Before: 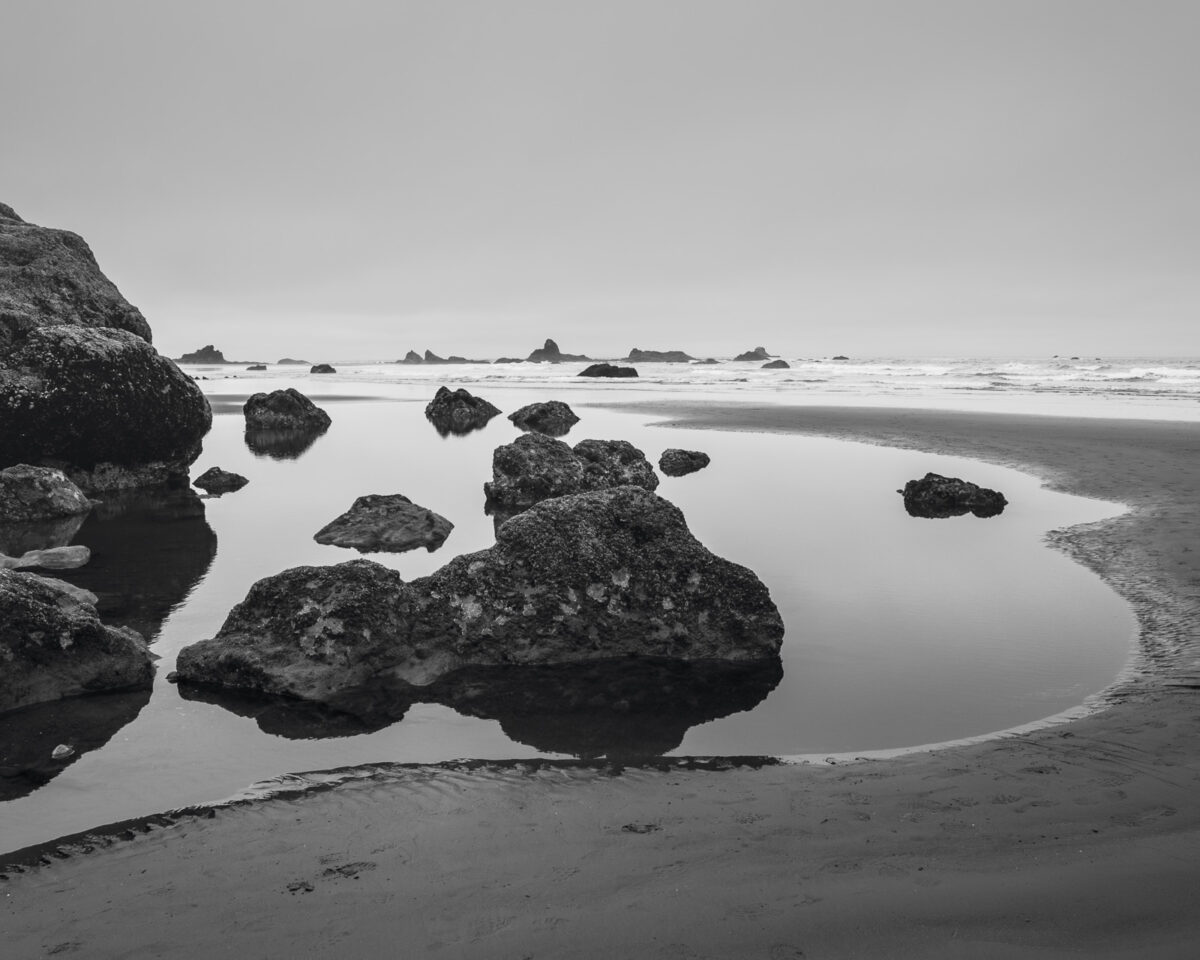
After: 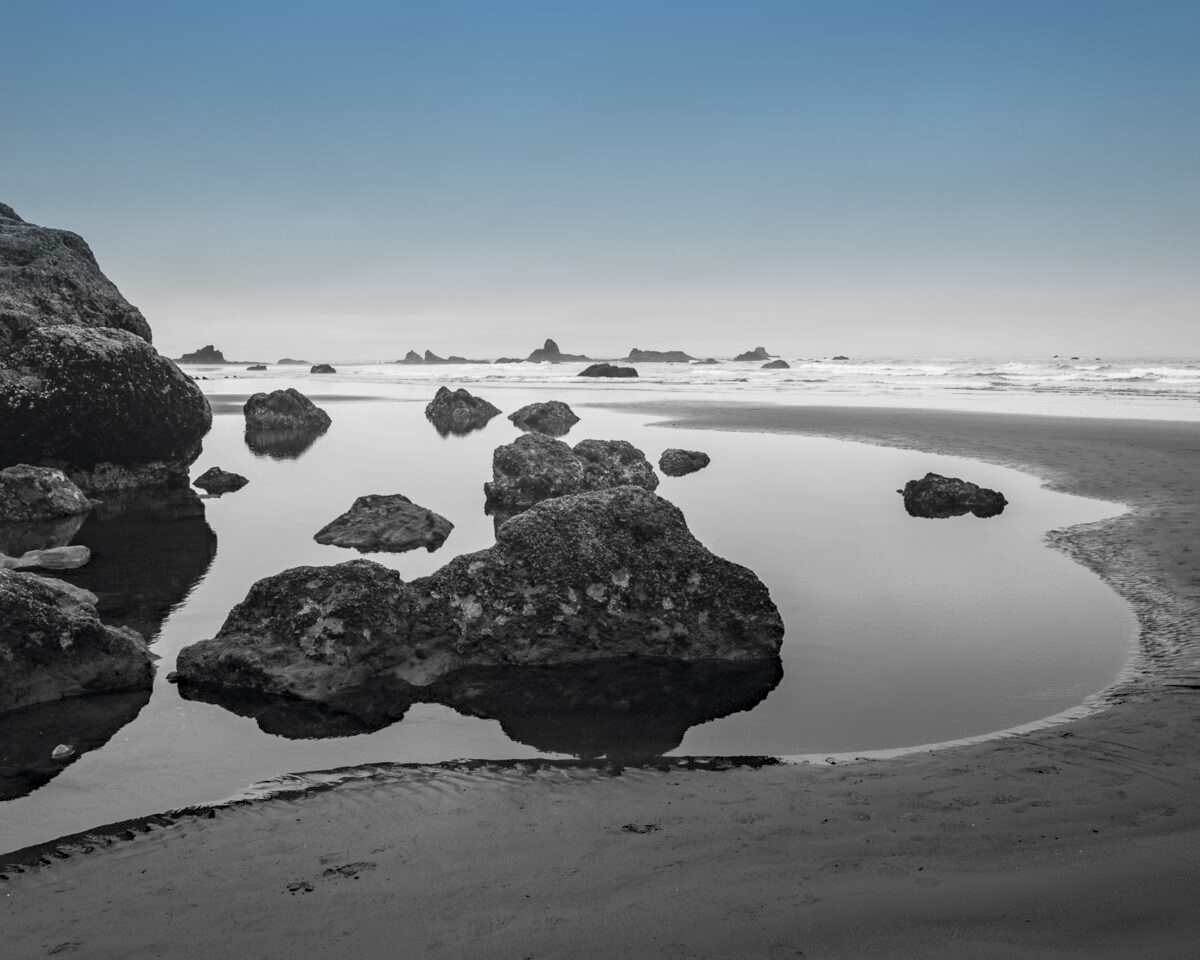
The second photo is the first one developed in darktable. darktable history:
bloom: size 16%, threshold 98%, strength 20%
haze removal: adaptive false
graduated density: density 2.02 EV, hardness 44%, rotation 0.374°, offset 8.21, hue 208.8°, saturation 97%
shadows and highlights: shadows 10, white point adjustment 1, highlights -40
